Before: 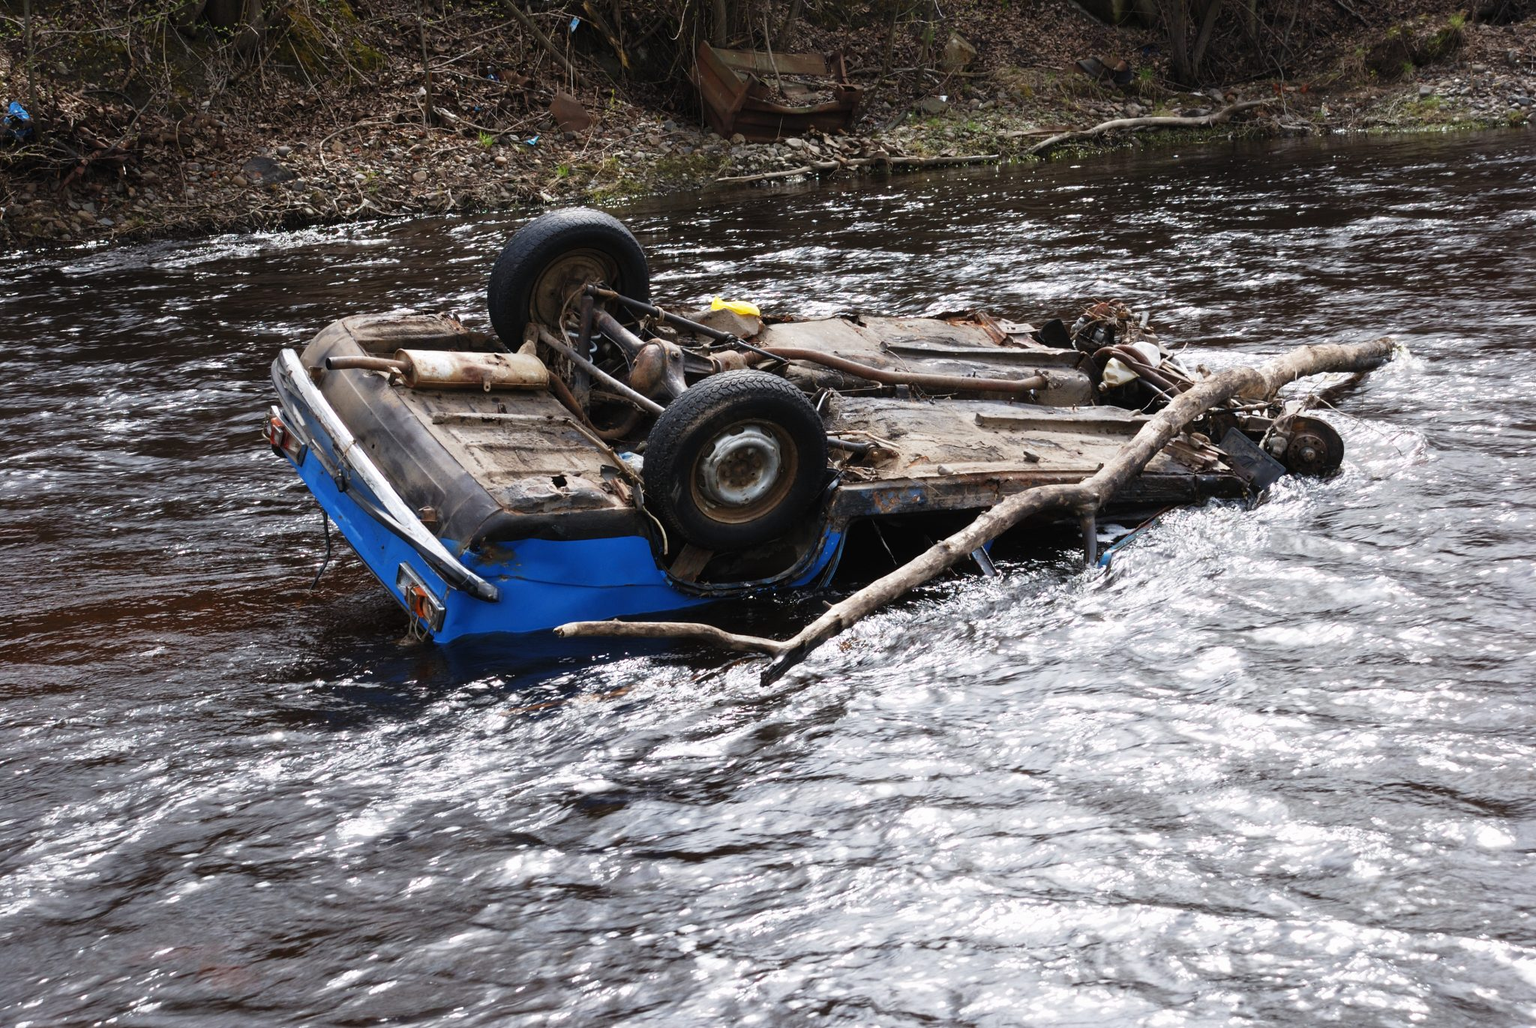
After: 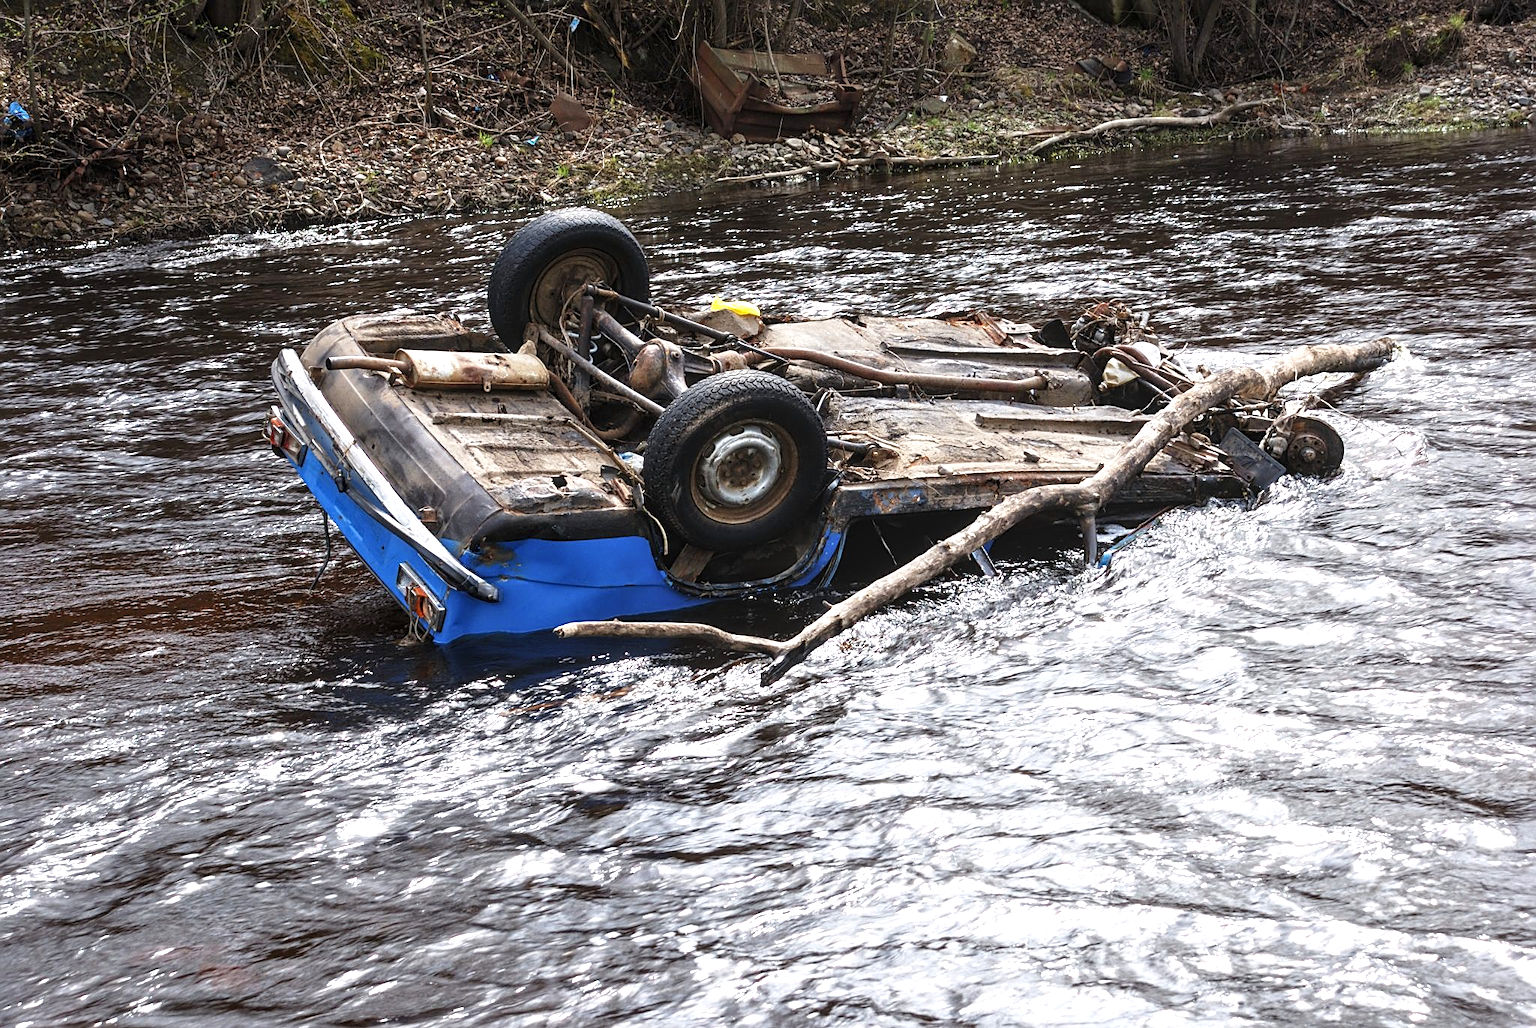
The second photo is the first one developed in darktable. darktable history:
local contrast: on, module defaults
exposure: exposure 0.485 EV, compensate highlight preservation false
sharpen: on, module defaults
